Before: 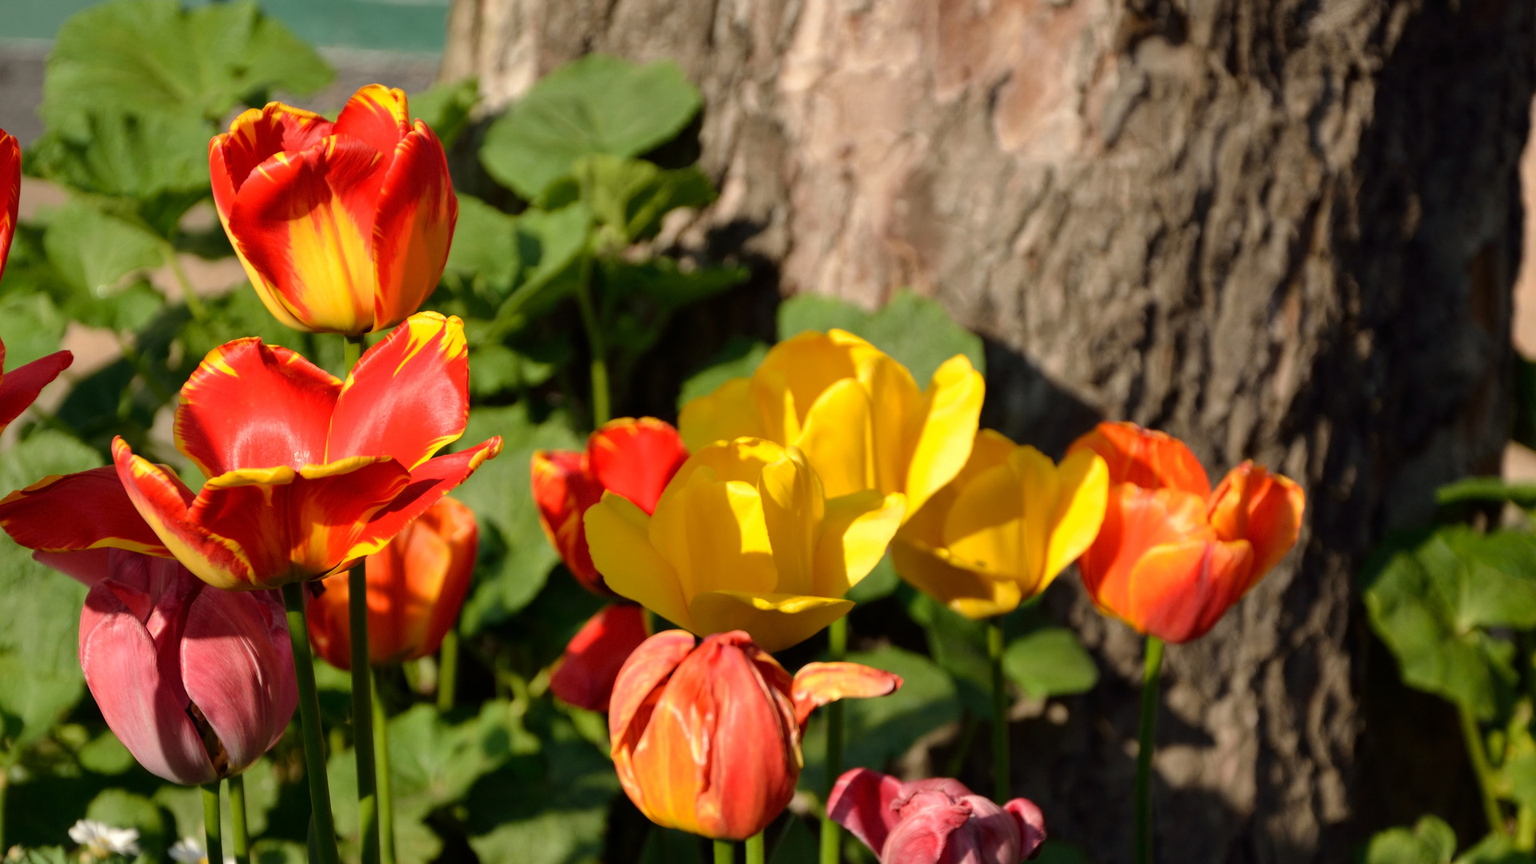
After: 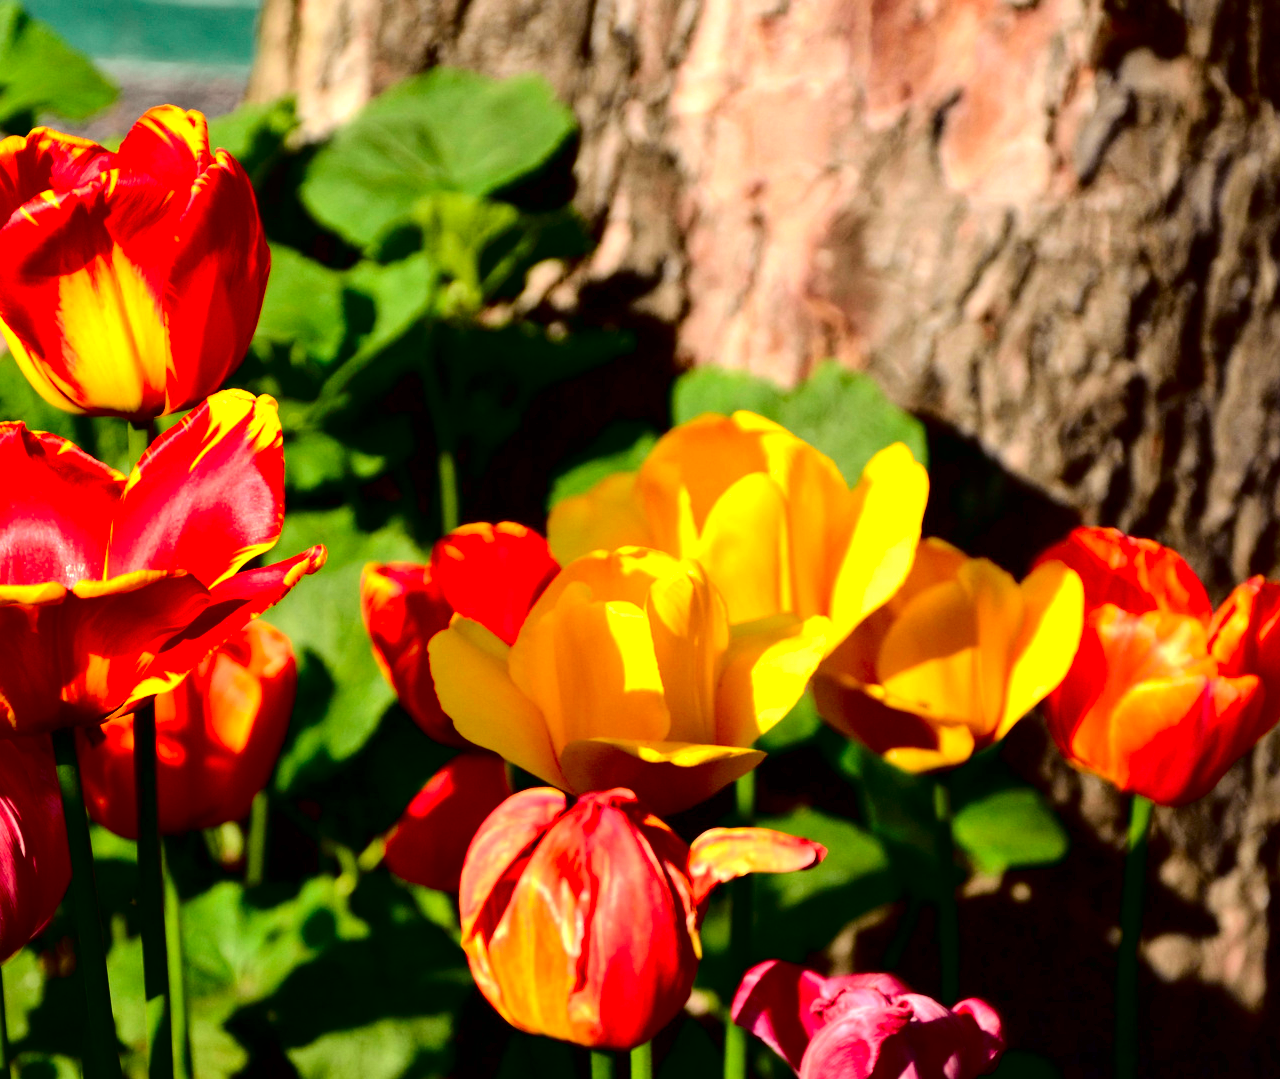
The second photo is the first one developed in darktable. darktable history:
contrast brightness saturation: contrast 0.22, brightness -0.19, saturation 0.24
exposure: exposure 0.661 EV, compensate highlight preservation false
crop and rotate: left 15.754%, right 17.579%
tone curve: curves: ch0 [(0, 0) (0.068, 0.012) (0.183, 0.089) (0.341, 0.283) (0.547, 0.532) (0.828, 0.815) (1, 0.983)]; ch1 [(0, 0) (0.23, 0.166) (0.34, 0.308) (0.371, 0.337) (0.429, 0.411) (0.477, 0.462) (0.499, 0.5) (0.529, 0.537) (0.559, 0.582) (0.743, 0.798) (1, 1)]; ch2 [(0, 0) (0.431, 0.414) (0.498, 0.503) (0.524, 0.528) (0.568, 0.546) (0.6, 0.597) (0.634, 0.645) (0.728, 0.742) (1, 1)], color space Lab, independent channels, preserve colors none
